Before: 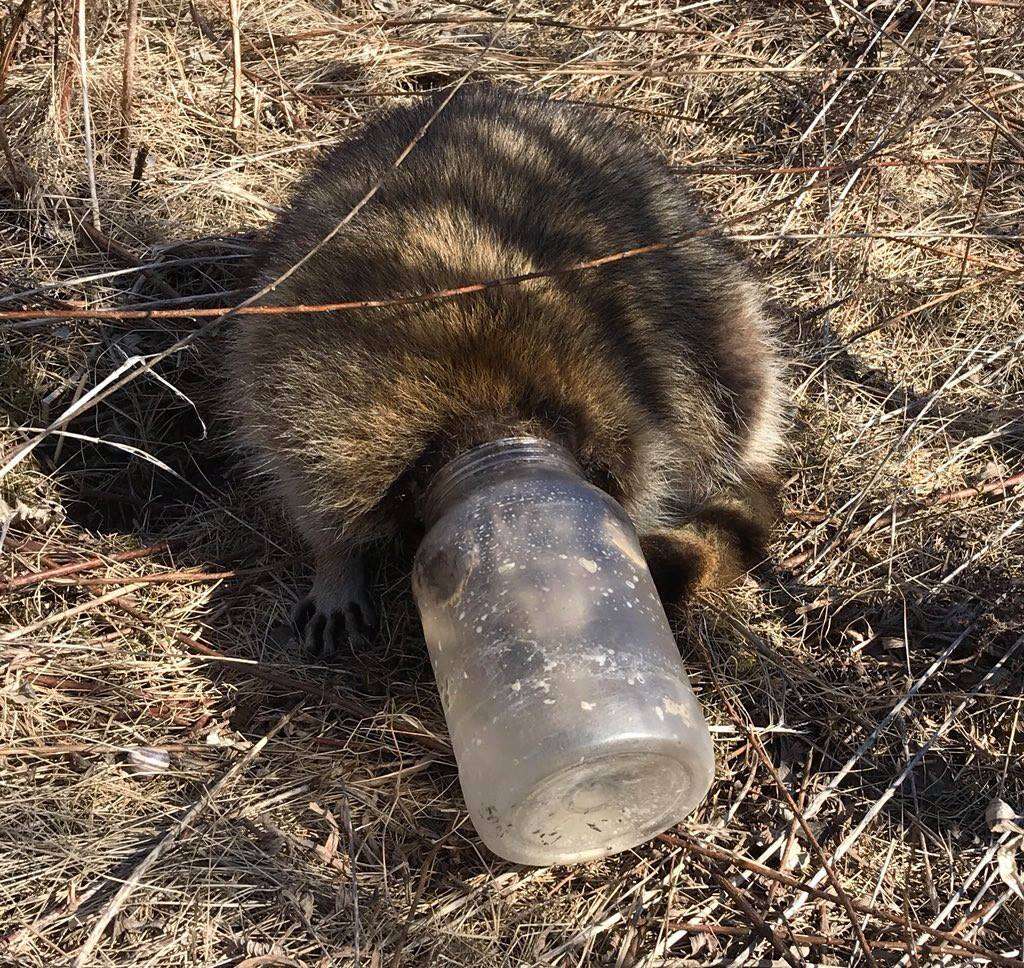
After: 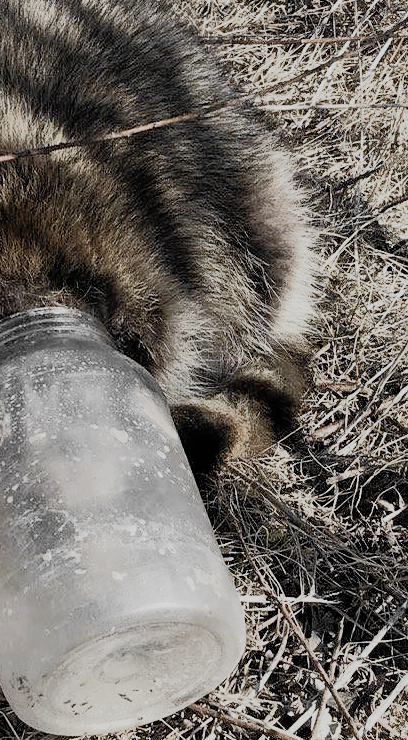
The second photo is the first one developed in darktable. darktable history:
crop: left 45.891%, top 13.531%, right 14.215%, bottom 9.972%
filmic rgb: black relative exposure -6.61 EV, white relative exposure 4.75 EV, hardness 3.12, contrast 0.793, add noise in highlights 0.001, preserve chrominance no, color science v3 (2019), use custom middle-gray values true, contrast in highlights soft
tone curve: curves: ch0 [(0, 0) (0.051, 0.047) (0.102, 0.099) (0.232, 0.249) (0.462, 0.501) (0.698, 0.761) (0.908, 0.946) (1, 1)]; ch1 [(0, 0) (0.339, 0.298) (0.402, 0.363) (0.453, 0.413) (0.485, 0.469) (0.494, 0.493) (0.504, 0.501) (0.525, 0.533) (0.563, 0.591) (0.597, 0.631) (1, 1)]; ch2 [(0, 0) (0.48, 0.48) (0.504, 0.5) (0.539, 0.554) (0.59, 0.628) (0.642, 0.682) (0.824, 0.815) (1, 1)], color space Lab, independent channels, preserve colors none
tone equalizer: -8 EV 0.018 EV, -7 EV -0.031 EV, -6 EV 0.038 EV, -5 EV 0.043 EV, -4 EV 0.274 EV, -3 EV 0.62 EV, -2 EV 0.57 EV, -1 EV 0.176 EV, +0 EV 0.024 EV, edges refinement/feathering 500, mask exposure compensation -1.57 EV, preserve details no
exposure: compensate exposure bias true, compensate highlight preservation false
color zones: curves: ch0 [(0, 0.613) (0.01, 0.613) (0.245, 0.448) (0.498, 0.529) (0.642, 0.665) (0.879, 0.777) (0.99, 0.613)]; ch1 [(0, 0.035) (0.121, 0.189) (0.259, 0.197) (0.415, 0.061) (0.589, 0.022) (0.732, 0.022) (0.857, 0.026) (0.991, 0.053)]
